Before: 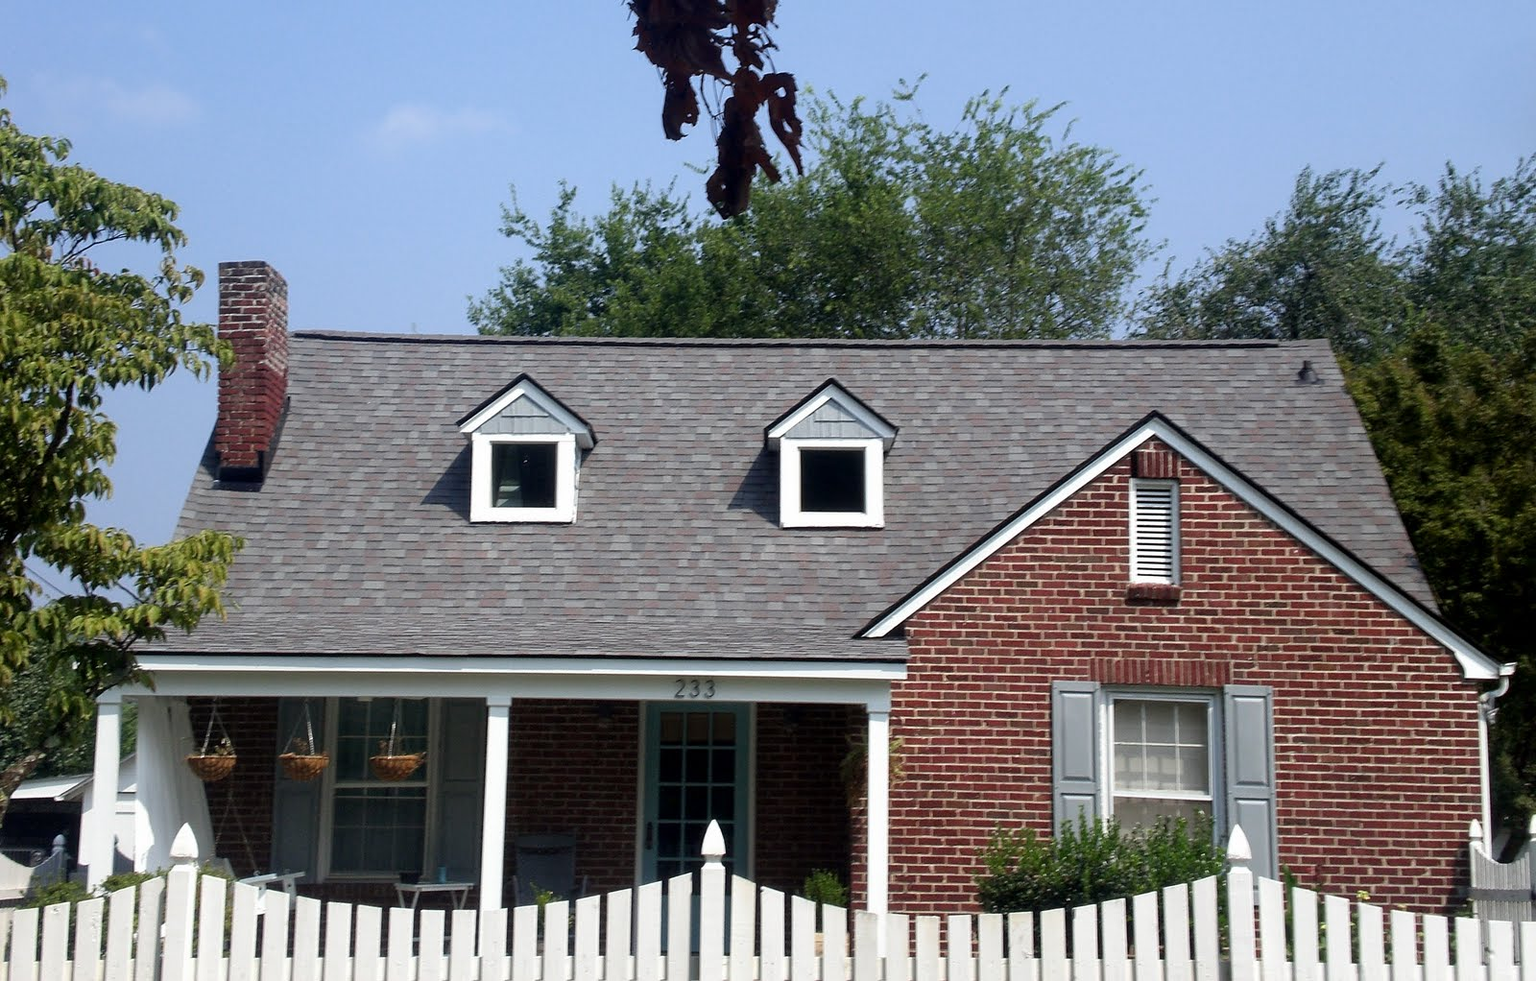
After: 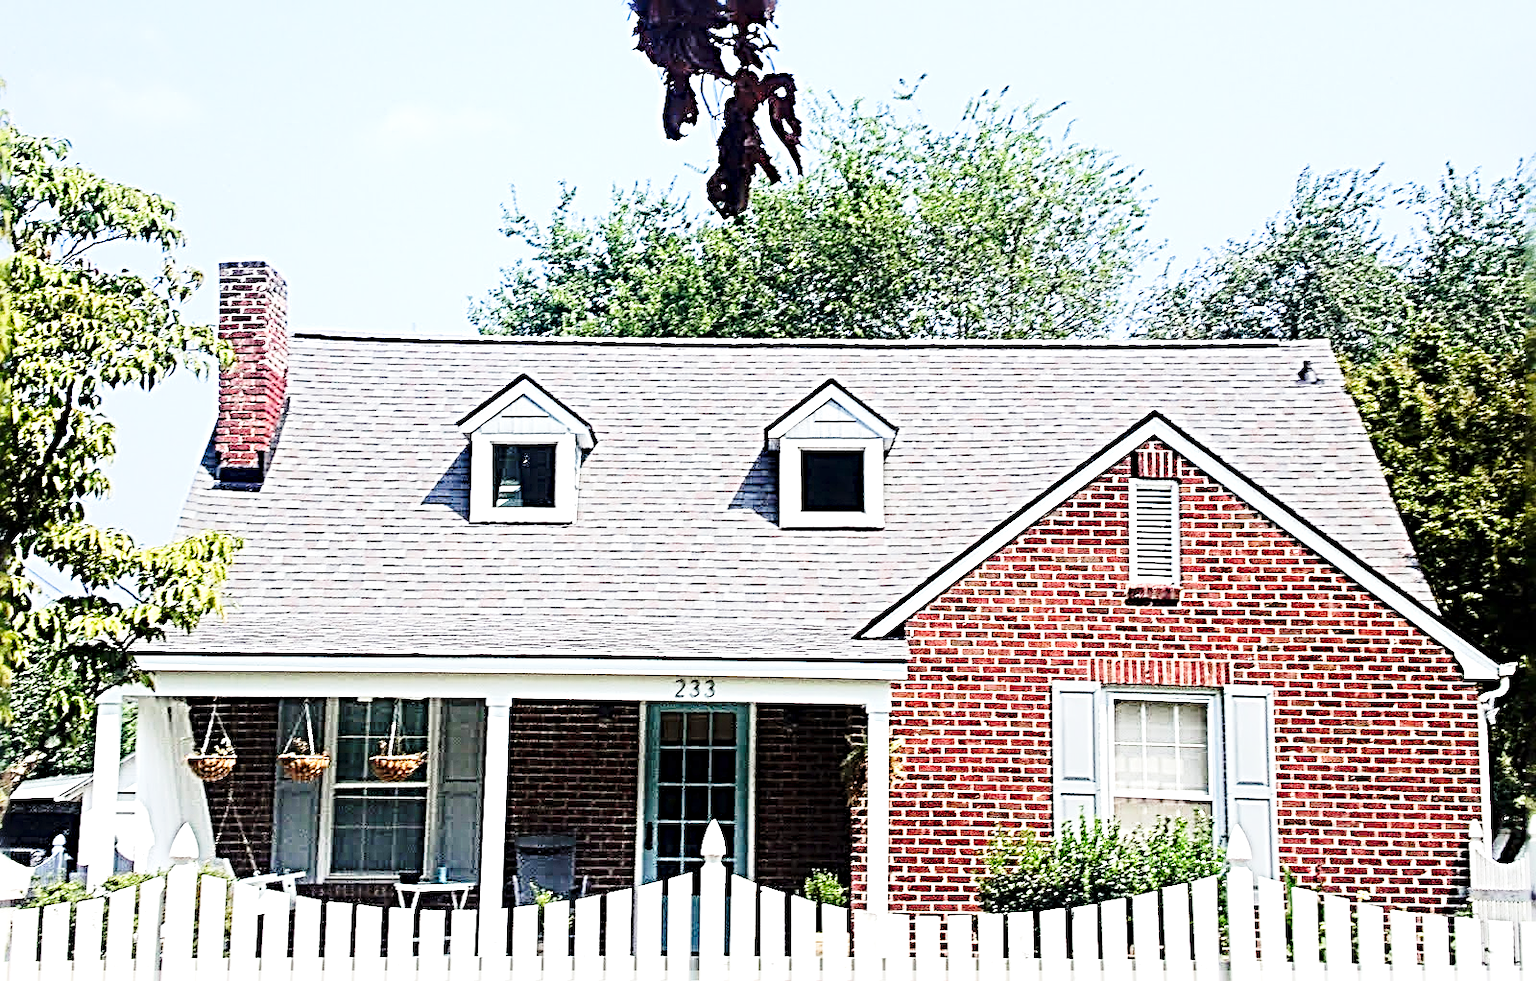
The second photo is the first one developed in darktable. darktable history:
base curve: curves: ch0 [(0, 0) (0.028, 0.03) (0.121, 0.232) (0.46, 0.748) (0.859, 0.968) (1, 1)], preserve colors none
sharpen: radius 4.036, amount 1.998
tone equalizer: -7 EV 0.154 EV, -6 EV 0.618 EV, -5 EV 1.18 EV, -4 EV 1.32 EV, -3 EV 1.14 EV, -2 EV 0.6 EV, -1 EV 0.148 EV, edges refinement/feathering 500, mask exposure compensation -1.57 EV, preserve details guided filter
exposure: exposure 0.69 EV, compensate highlight preservation false
